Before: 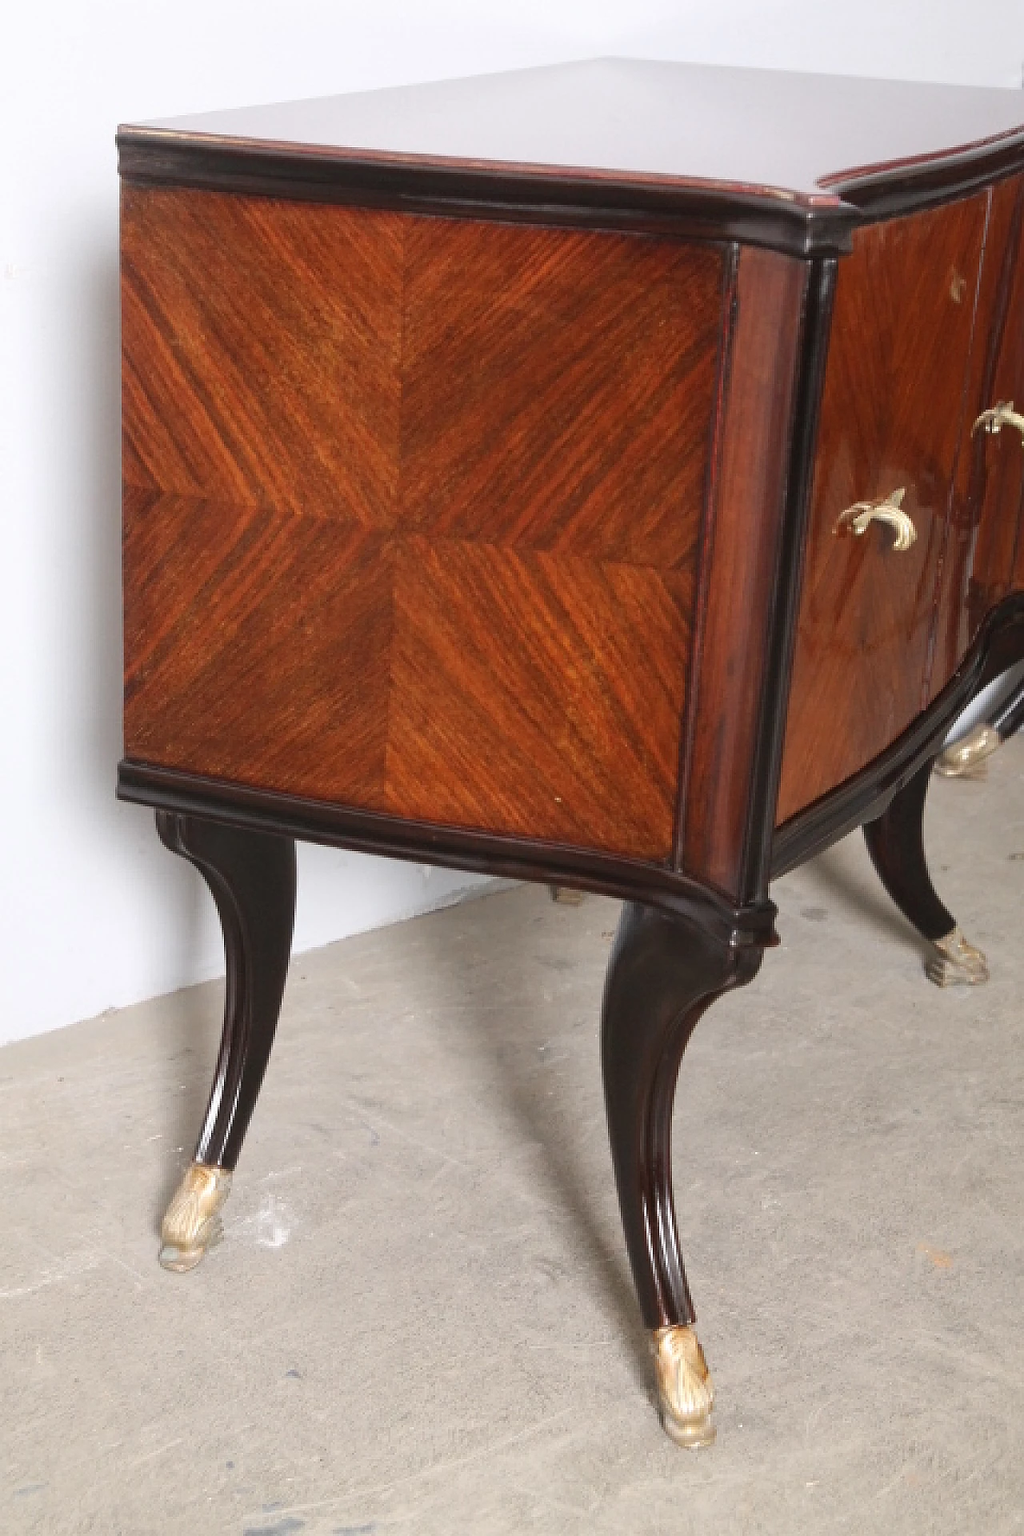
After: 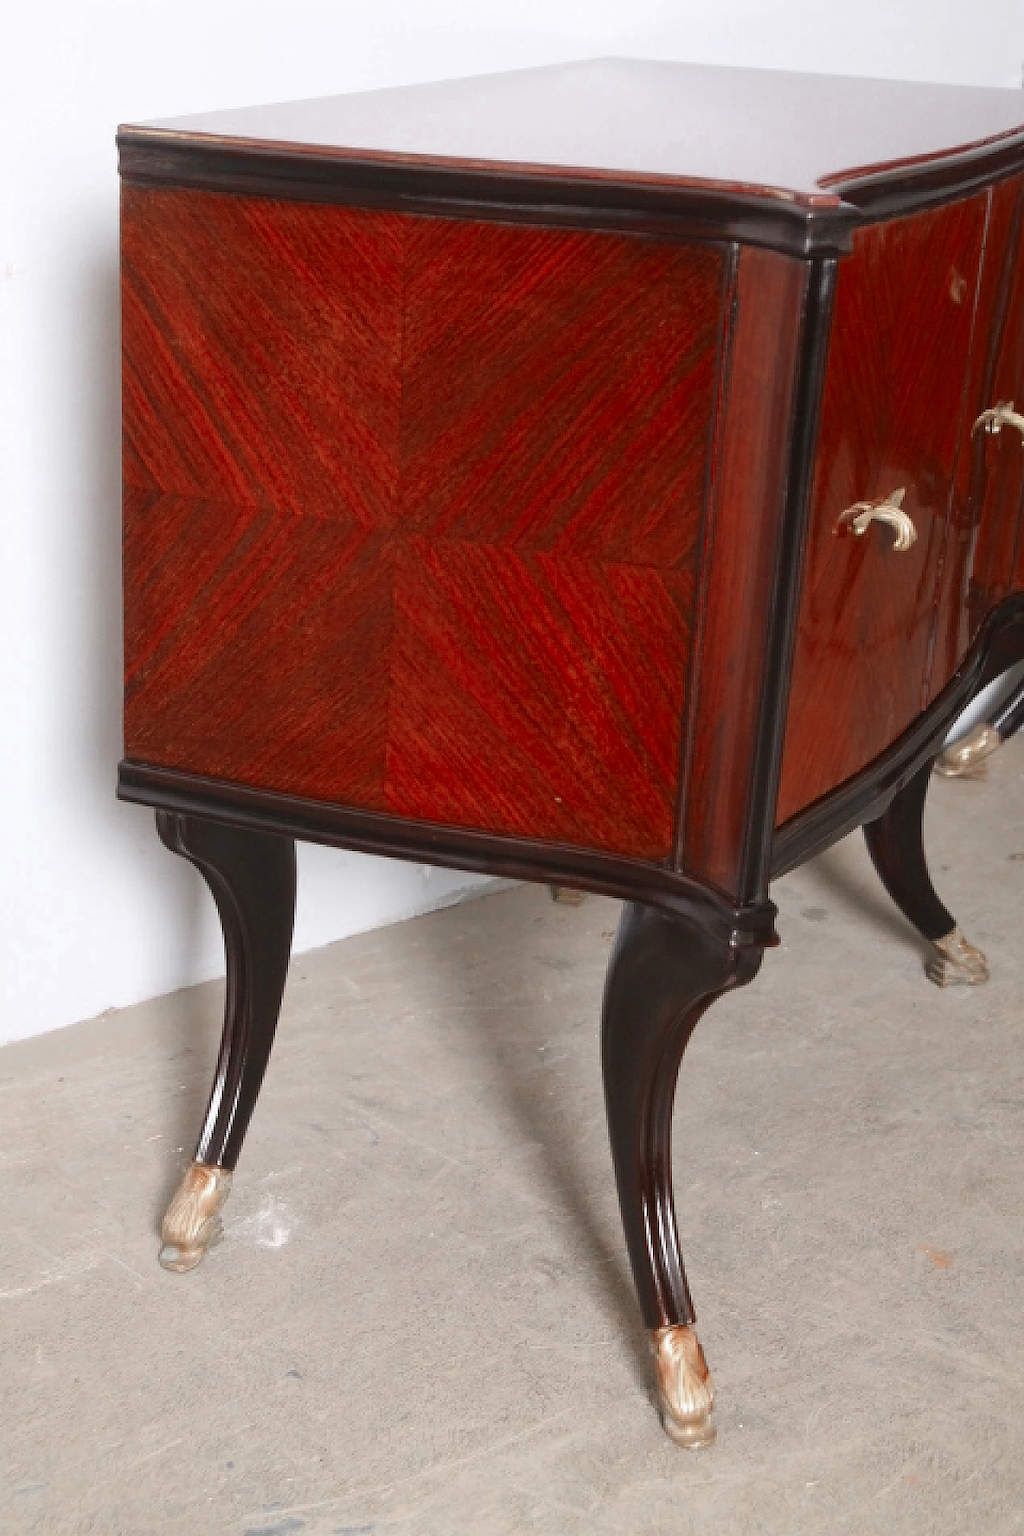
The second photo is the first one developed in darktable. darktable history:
color zones: curves: ch0 [(0, 0.299) (0.25, 0.383) (0.456, 0.352) (0.736, 0.571)]; ch1 [(0, 0.63) (0.151, 0.568) (0.254, 0.416) (0.47, 0.558) (0.732, 0.37) (0.909, 0.492)]; ch2 [(0.004, 0.604) (0.158, 0.443) (0.257, 0.403) (0.761, 0.468)]
